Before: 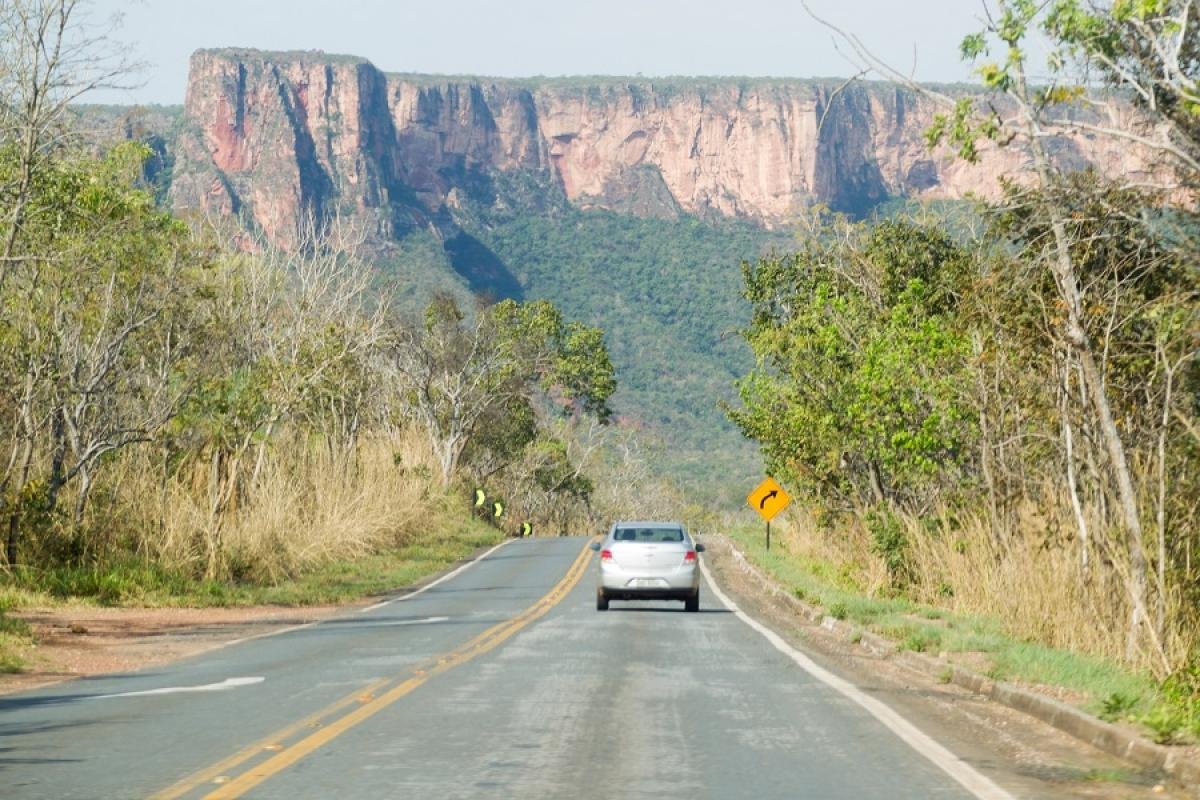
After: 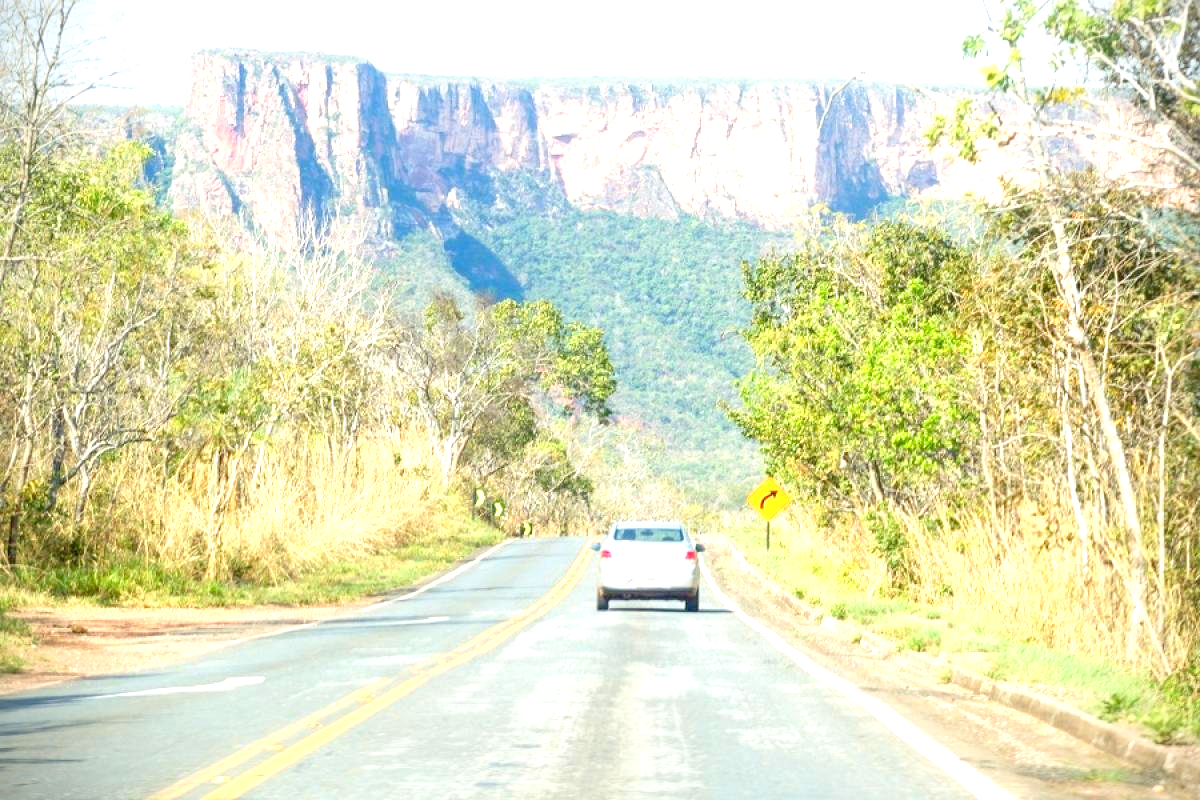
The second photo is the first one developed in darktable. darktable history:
exposure: exposure 0.995 EV, compensate highlight preservation false
local contrast: on, module defaults
vignetting: brightness -0.422, saturation -0.194, dithering 8-bit output
levels: levels [0, 0.397, 0.955]
